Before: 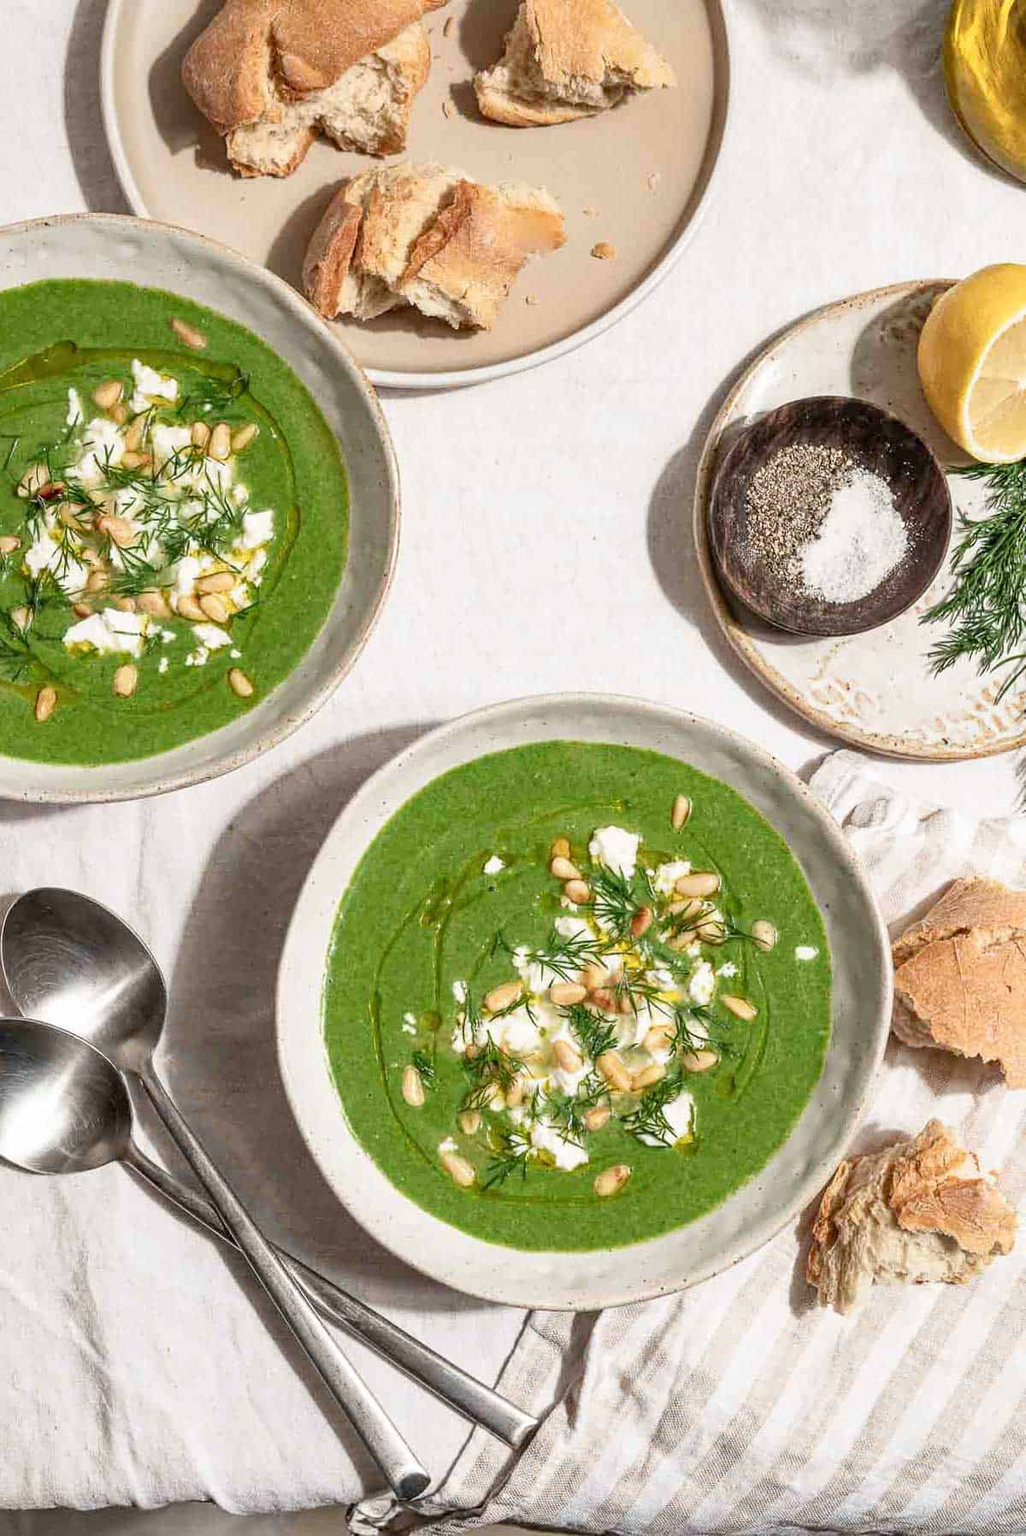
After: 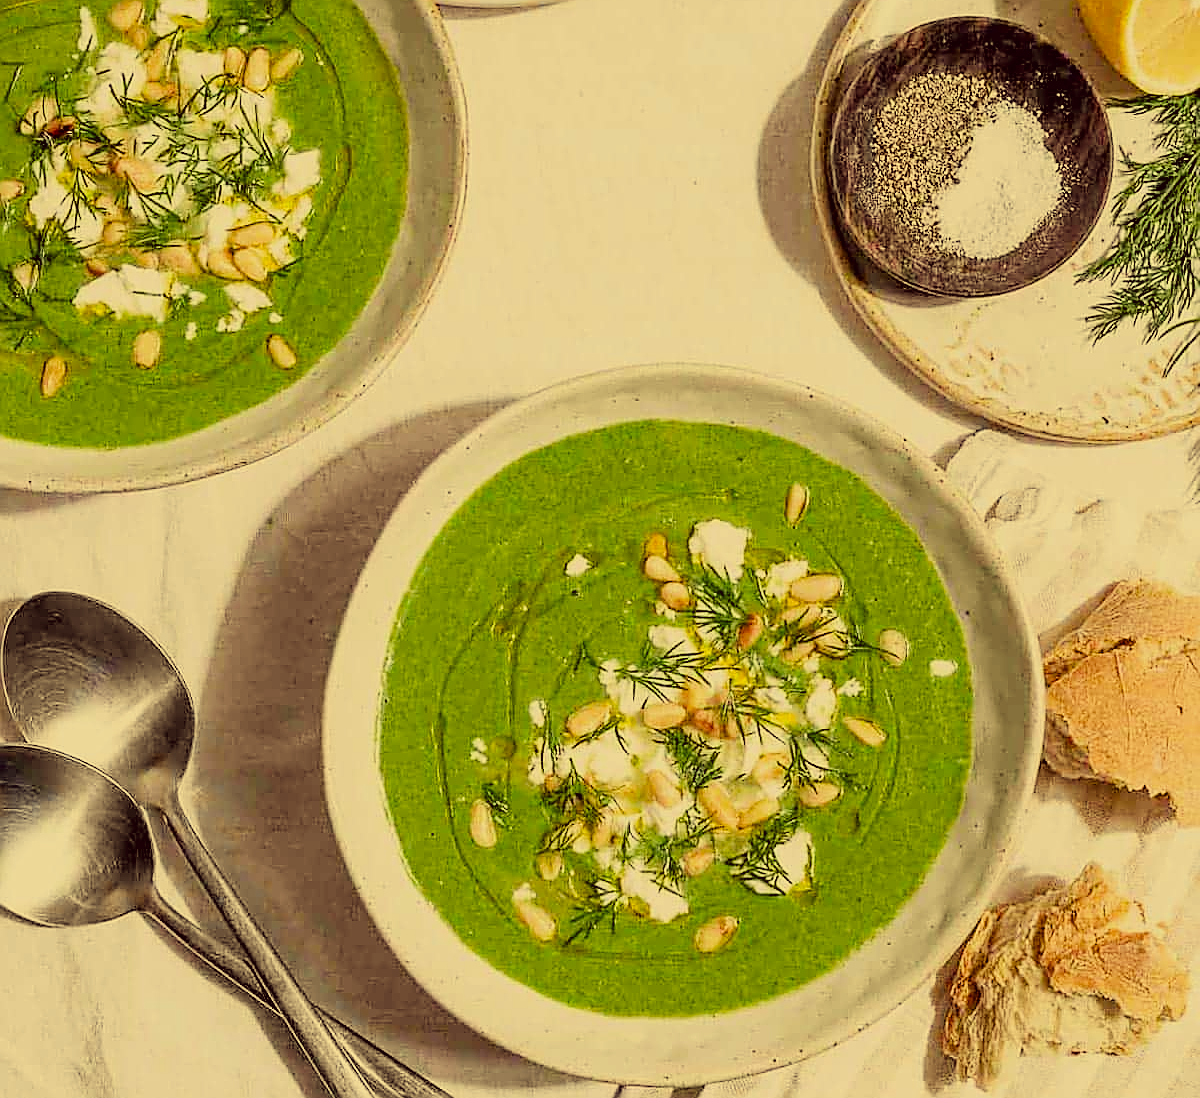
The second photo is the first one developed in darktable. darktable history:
sharpen: radius 1.373, amount 1.237, threshold 0.614
exposure: exposure 0.212 EV, compensate highlight preservation false
color correction: highlights a* -0.572, highlights b* 39.52, shadows a* 9.21, shadows b* -0.959
filmic rgb: black relative exposure -6.68 EV, white relative exposure 4.56 EV, hardness 3.26
crop and rotate: top 24.906%, bottom 13.977%
